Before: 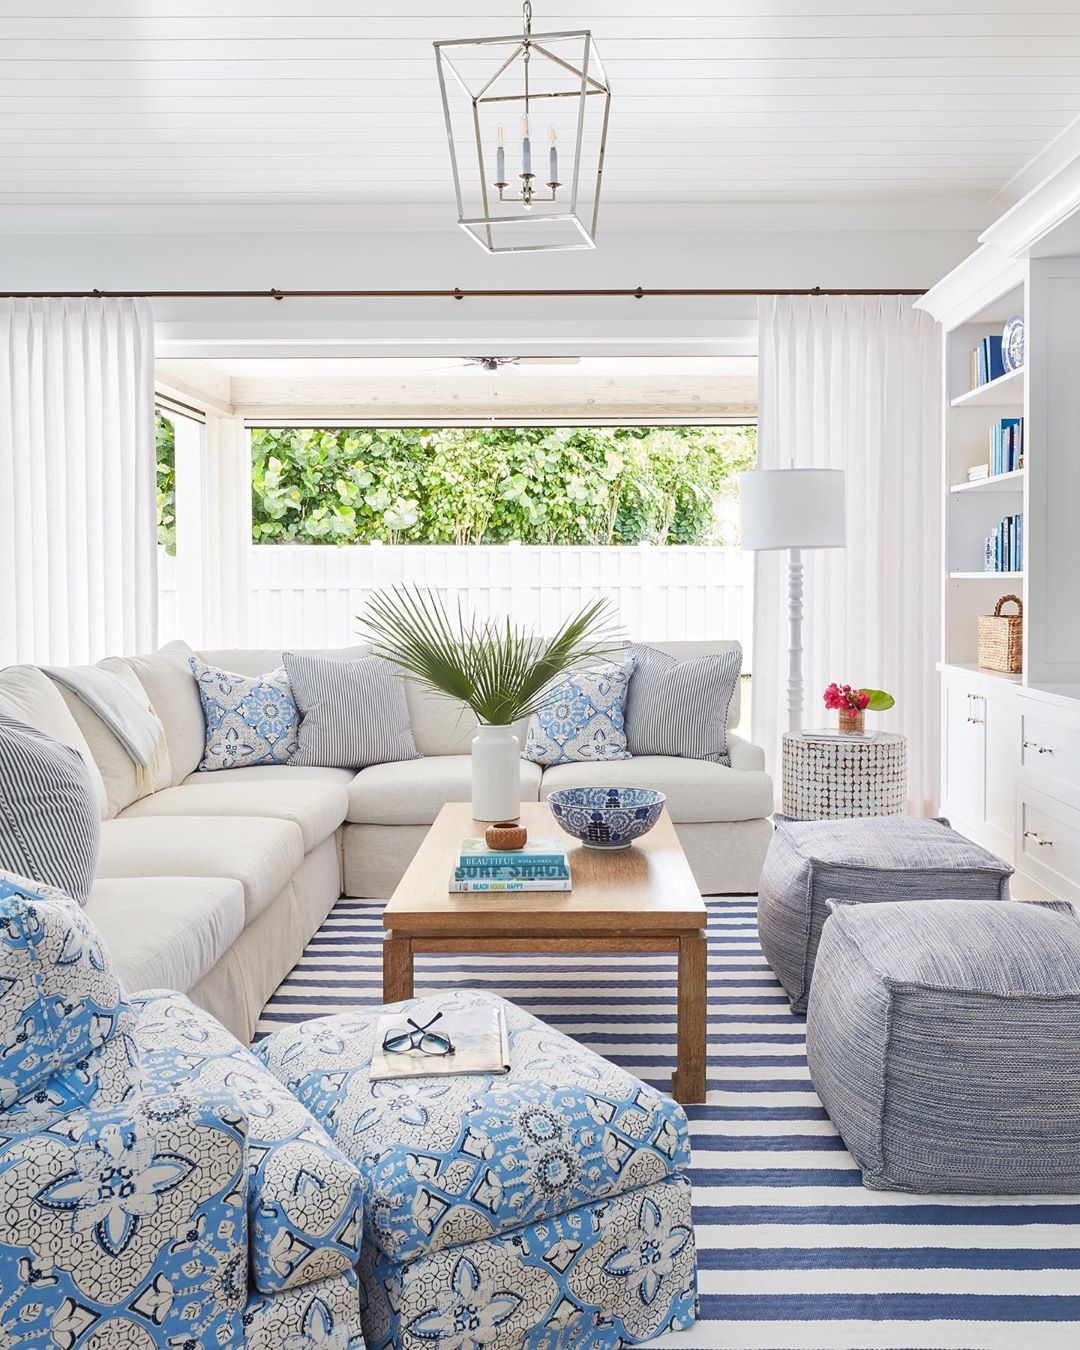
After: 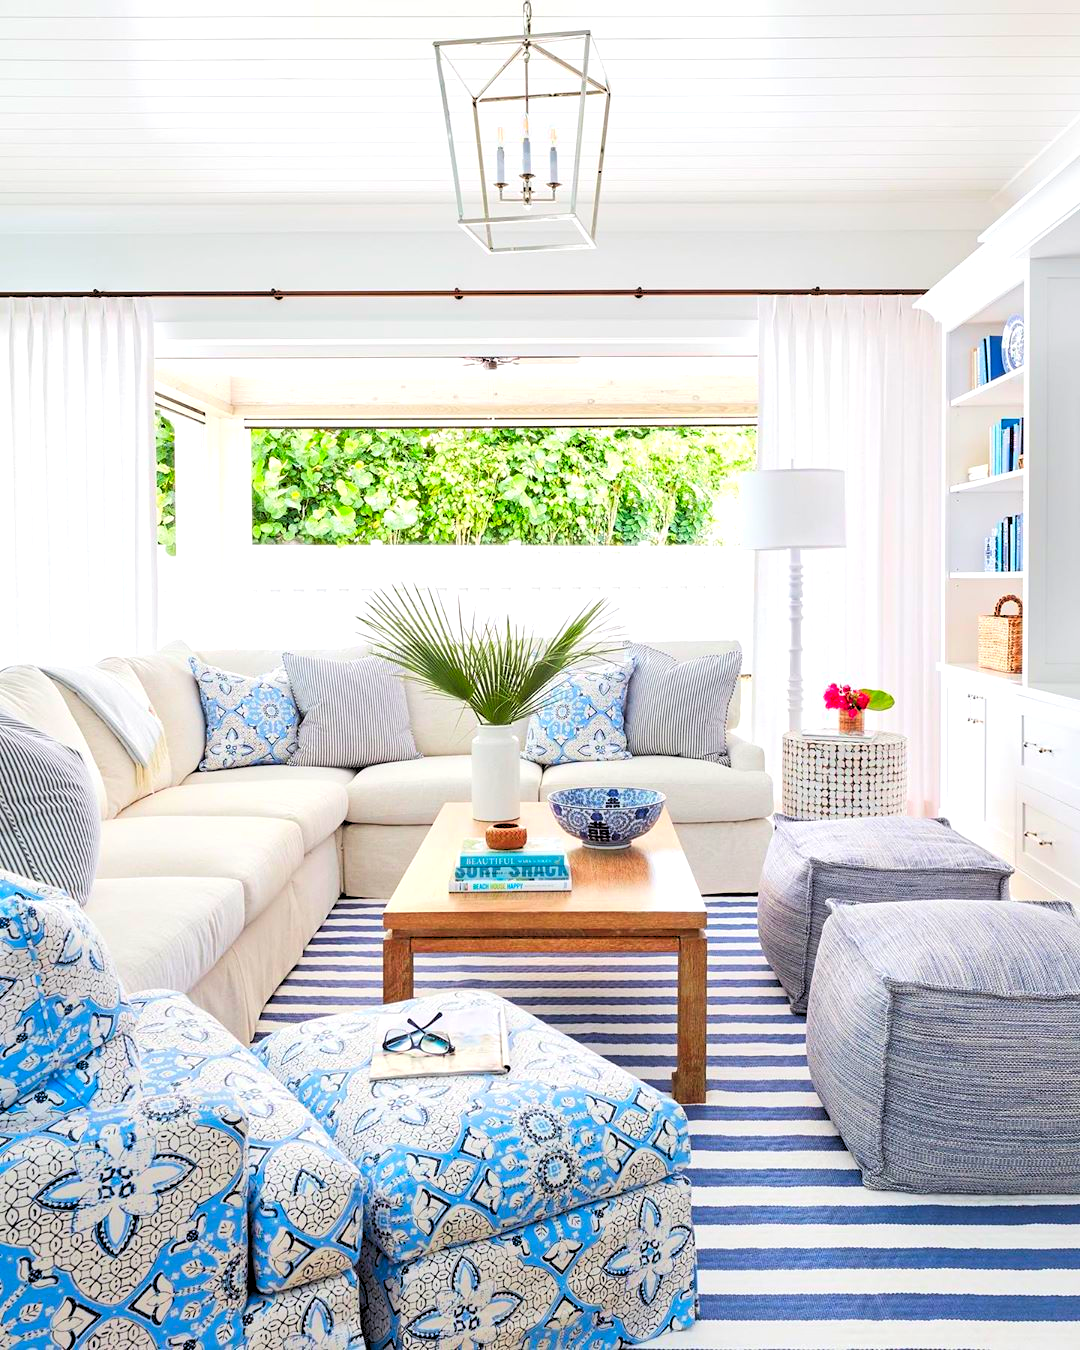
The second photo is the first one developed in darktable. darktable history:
rgb levels: preserve colors sum RGB, levels [[0.038, 0.433, 0.934], [0, 0.5, 1], [0, 0.5, 1]]
color contrast: green-magenta contrast 1.69, blue-yellow contrast 1.49
tone equalizer: -8 EV -0.75 EV, -7 EV -0.7 EV, -6 EV -0.6 EV, -5 EV -0.4 EV, -3 EV 0.4 EV, -2 EV 0.6 EV, -1 EV 0.7 EV, +0 EV 0.75 EV, edges refinement/feathering 500, mask exposure compensation -1.57 EV, preserve details no
rotate and perspective: crop left 0, crop top 0
